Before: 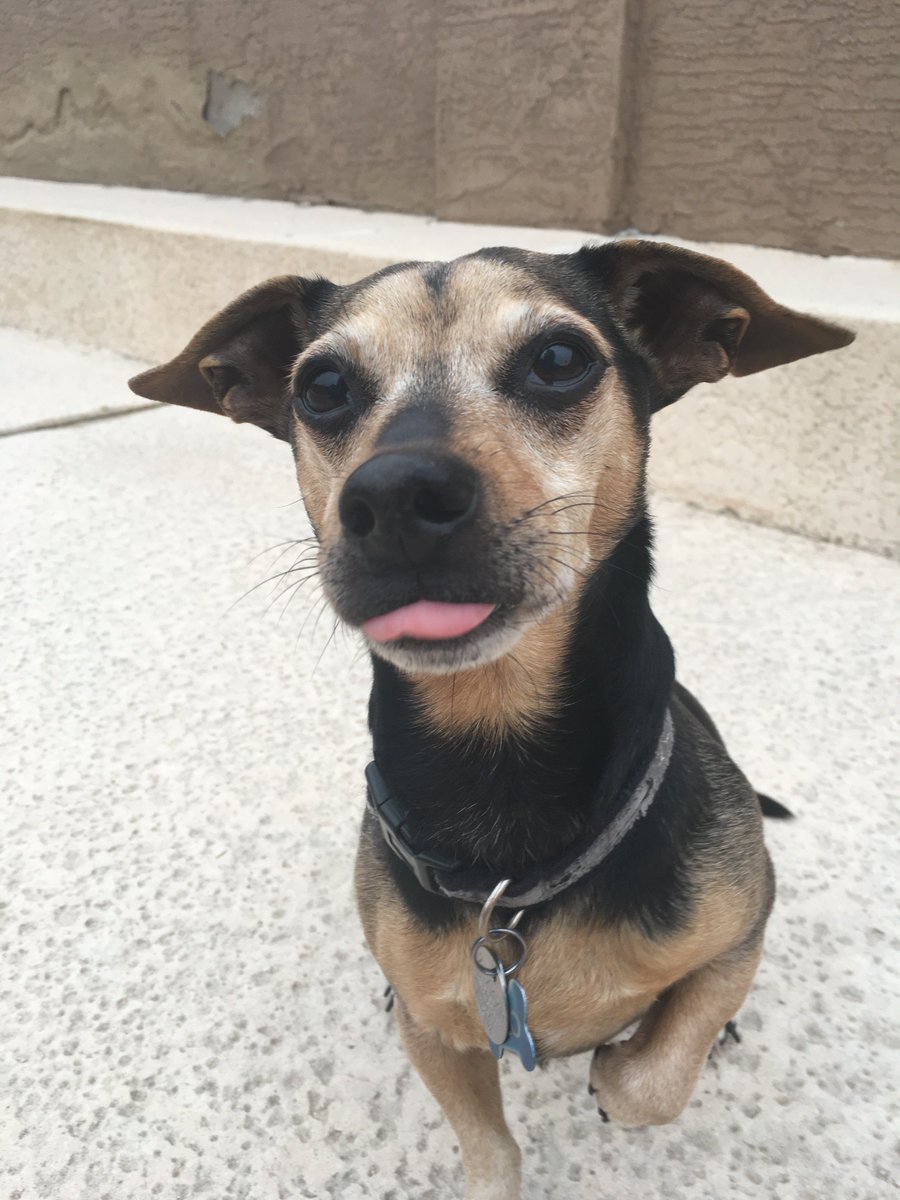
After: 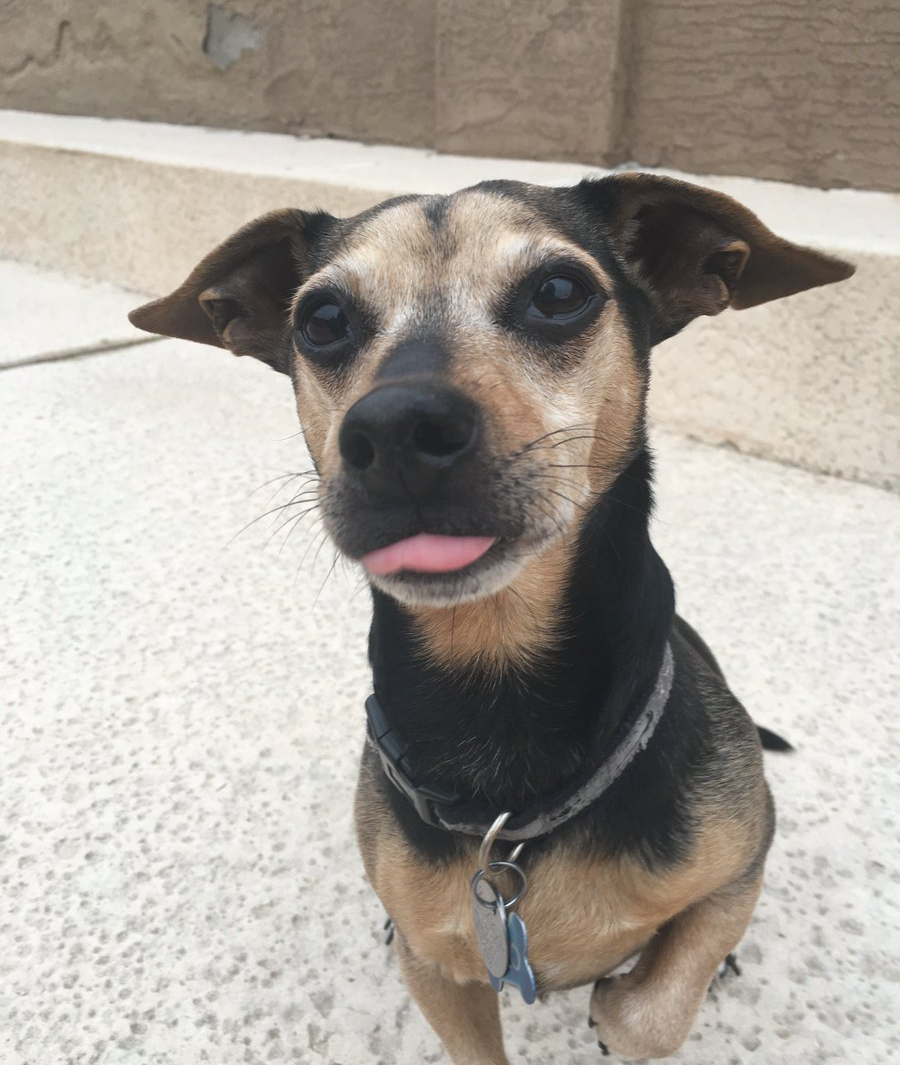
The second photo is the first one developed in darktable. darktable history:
crop and rotate: top 5.603%, bottom 5.571%
